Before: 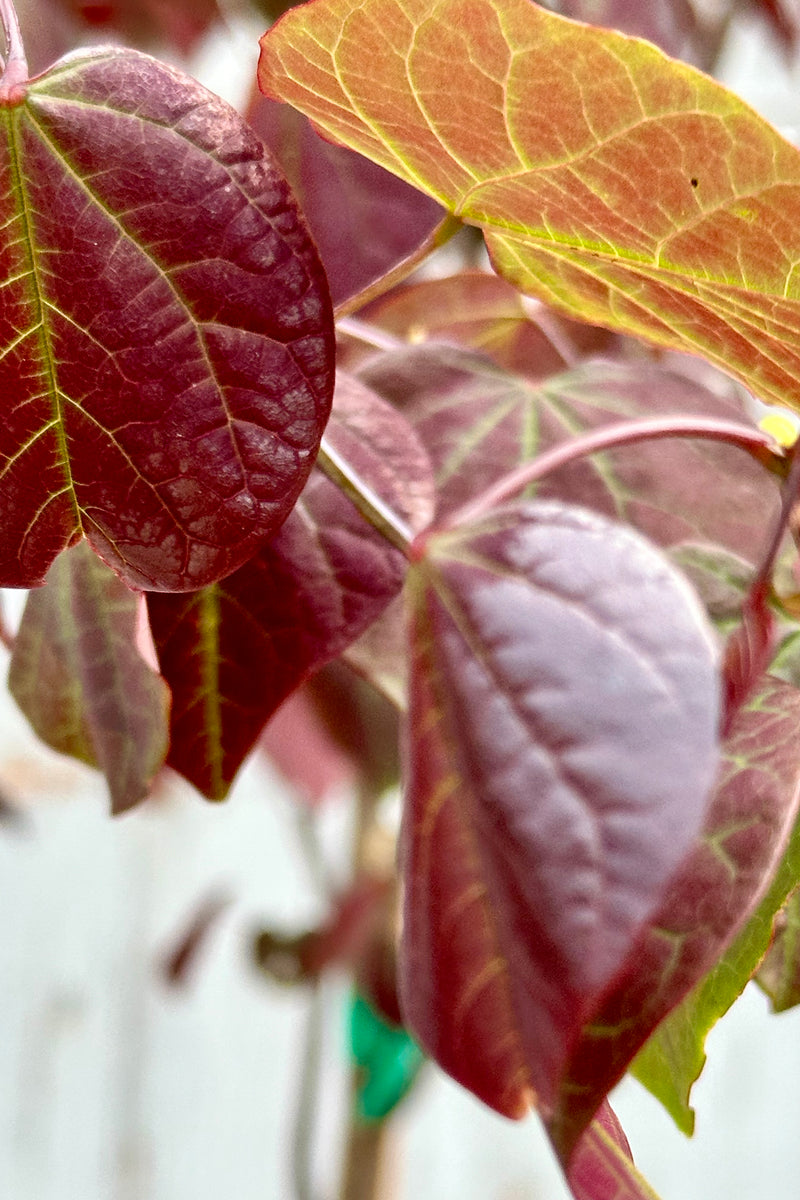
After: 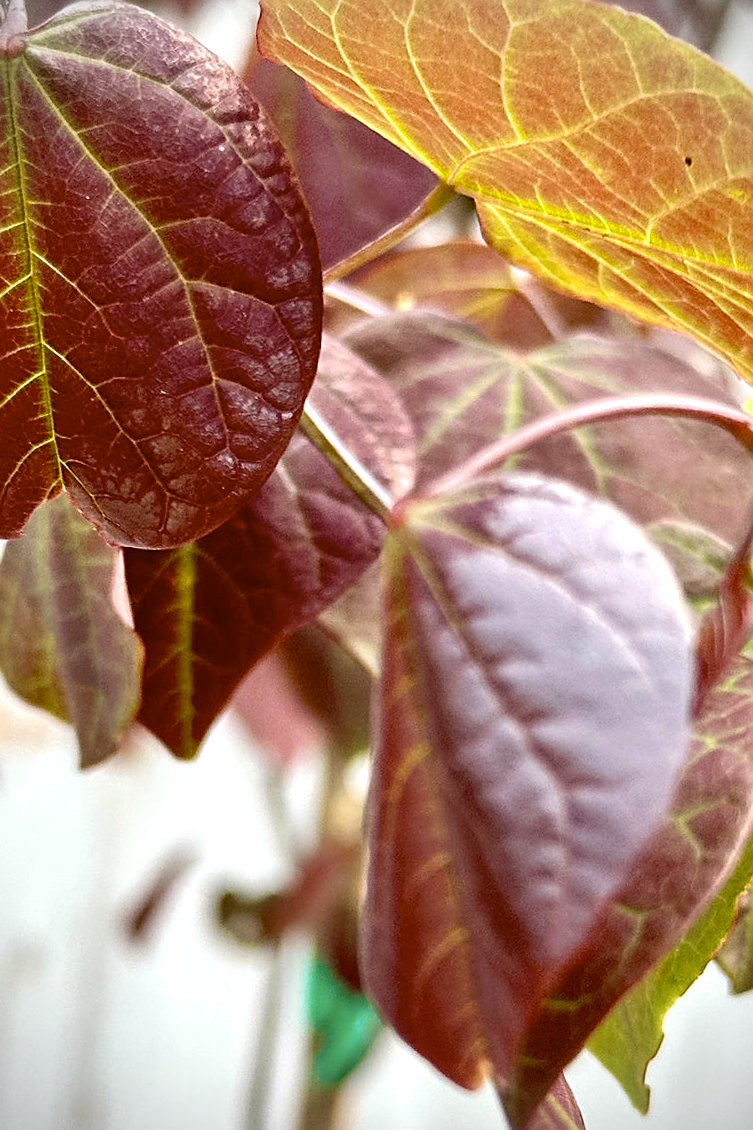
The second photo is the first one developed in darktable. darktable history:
color contrast: green-magenta contrast 0.8, blue-yellow contrast 1.1, unbound 0
crop and rotate: angle -2.38°
exposure: exposure 0.258 EV, compensate highlight preservation false
sharpen: on, module defaults
vignetting: dithering 8-bit output, unbound false
tone equalizer: on, module defaults
